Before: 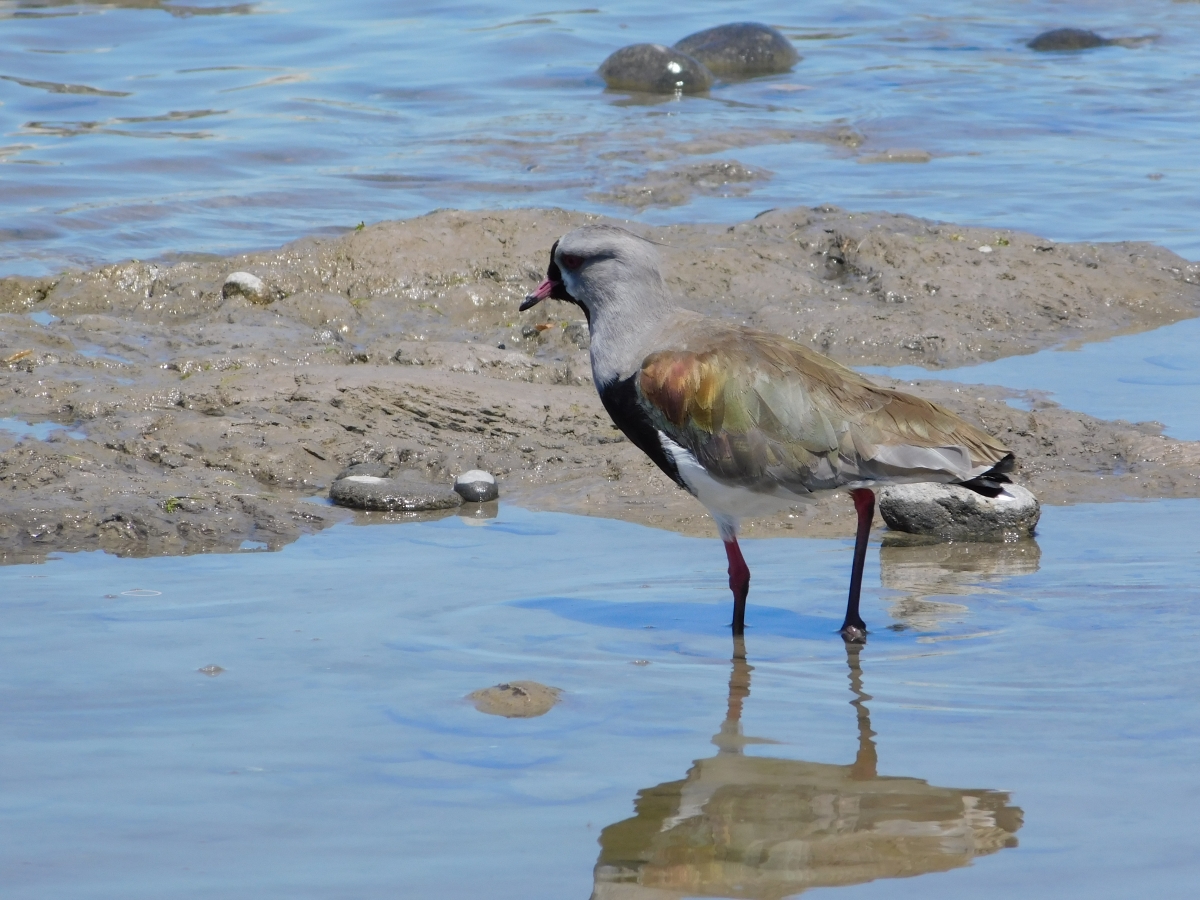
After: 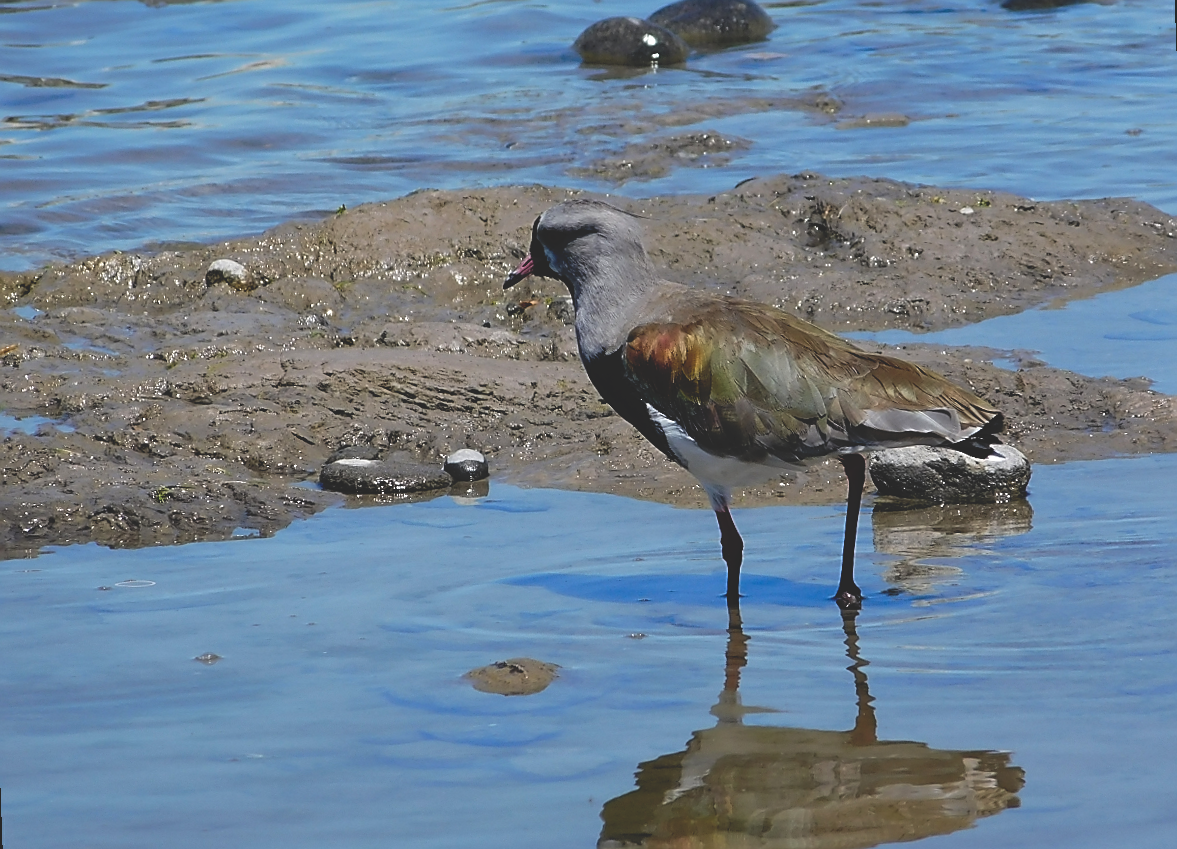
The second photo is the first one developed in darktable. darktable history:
rotate and perspective: rotation -2°, crop left 0.022, crop right 0.978, crop top 0.049, crop bottom 0.951
contrast brightness saturation: saturation -0.05
base curve: curves: ch0 [(0, 0.02) (0.083, 0.036) (1, 1)], preserve colors none
sharpen: radius 1.4, amount 1.25, threshold 0.7
